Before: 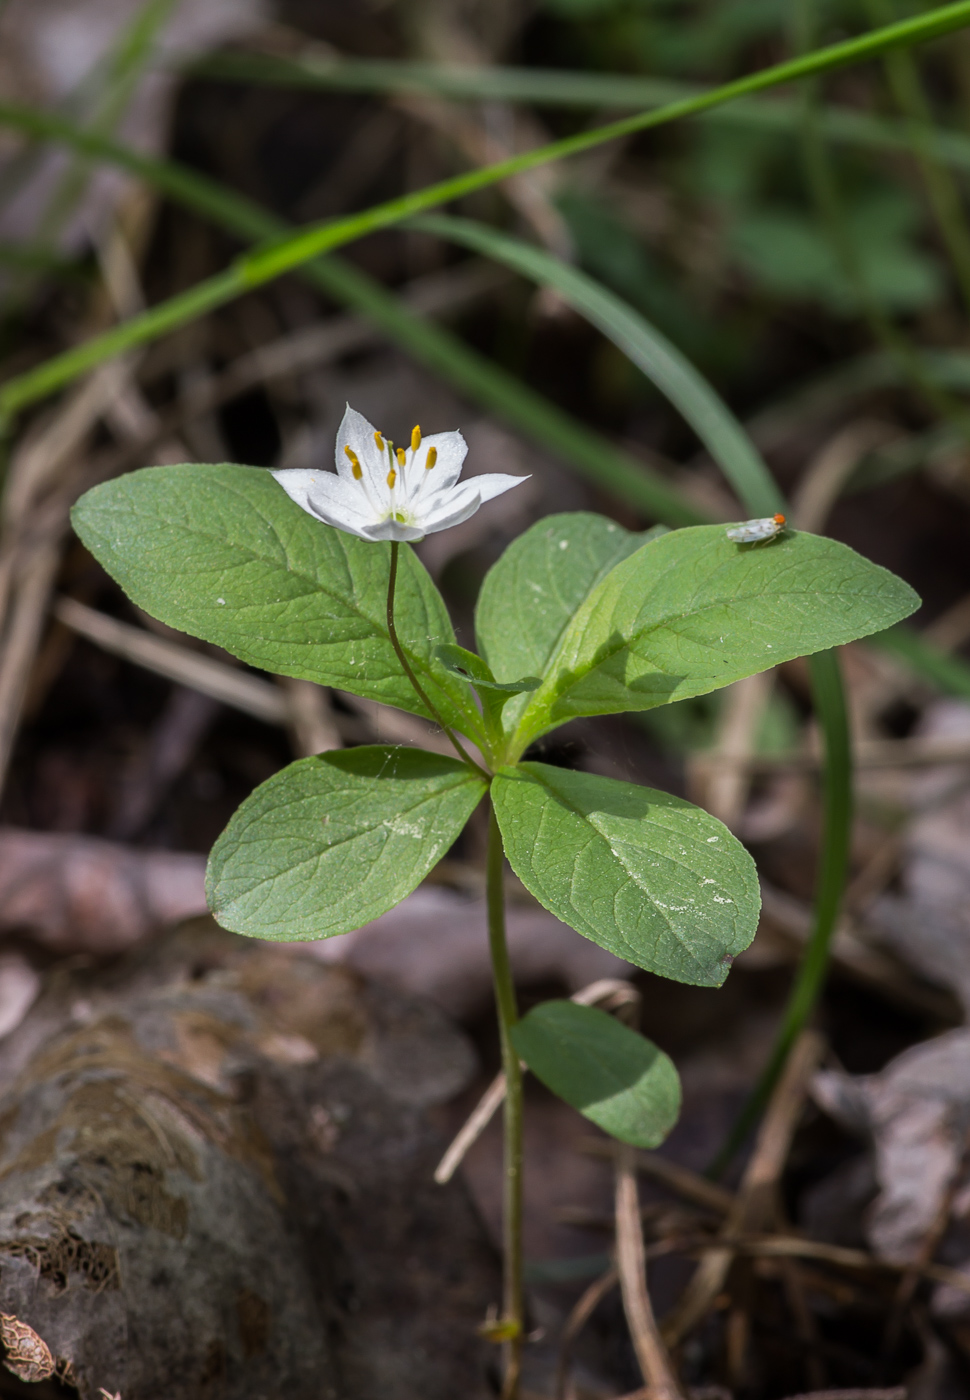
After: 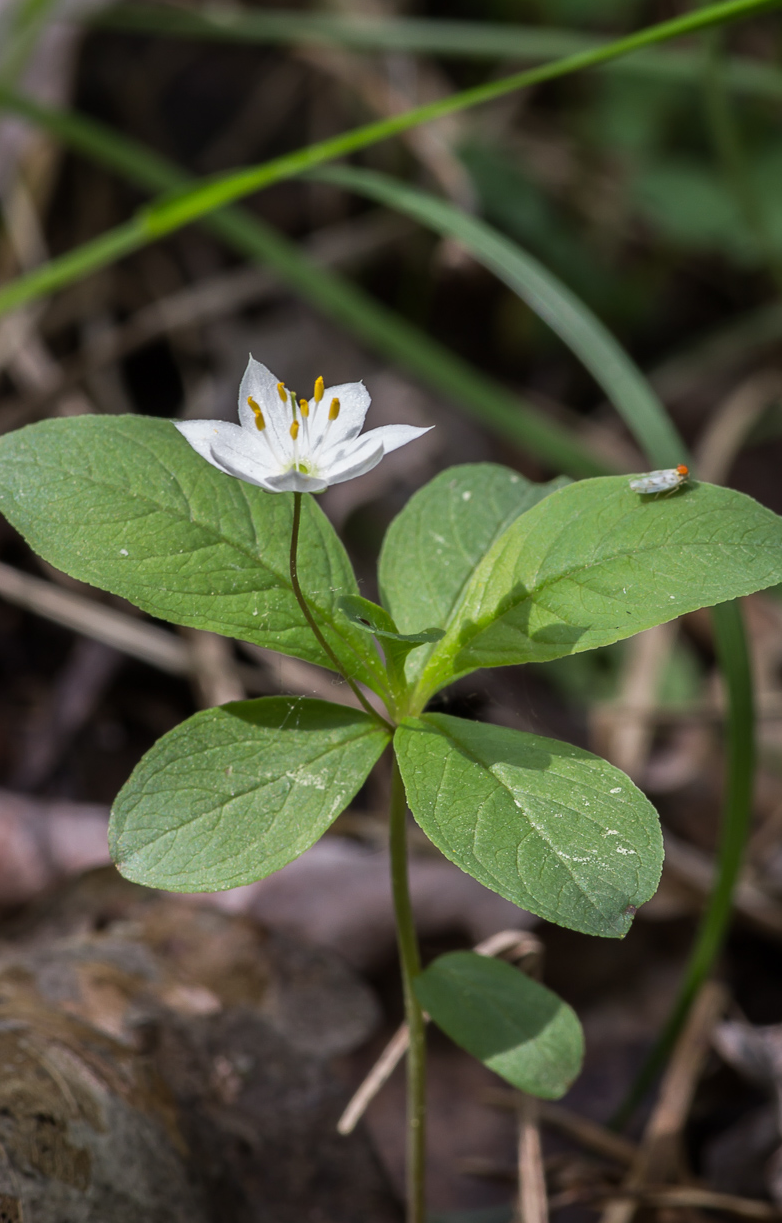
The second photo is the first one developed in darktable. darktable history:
crop: left 10.022%, top 3.523%, right 9.302%, bottom 9.111%
